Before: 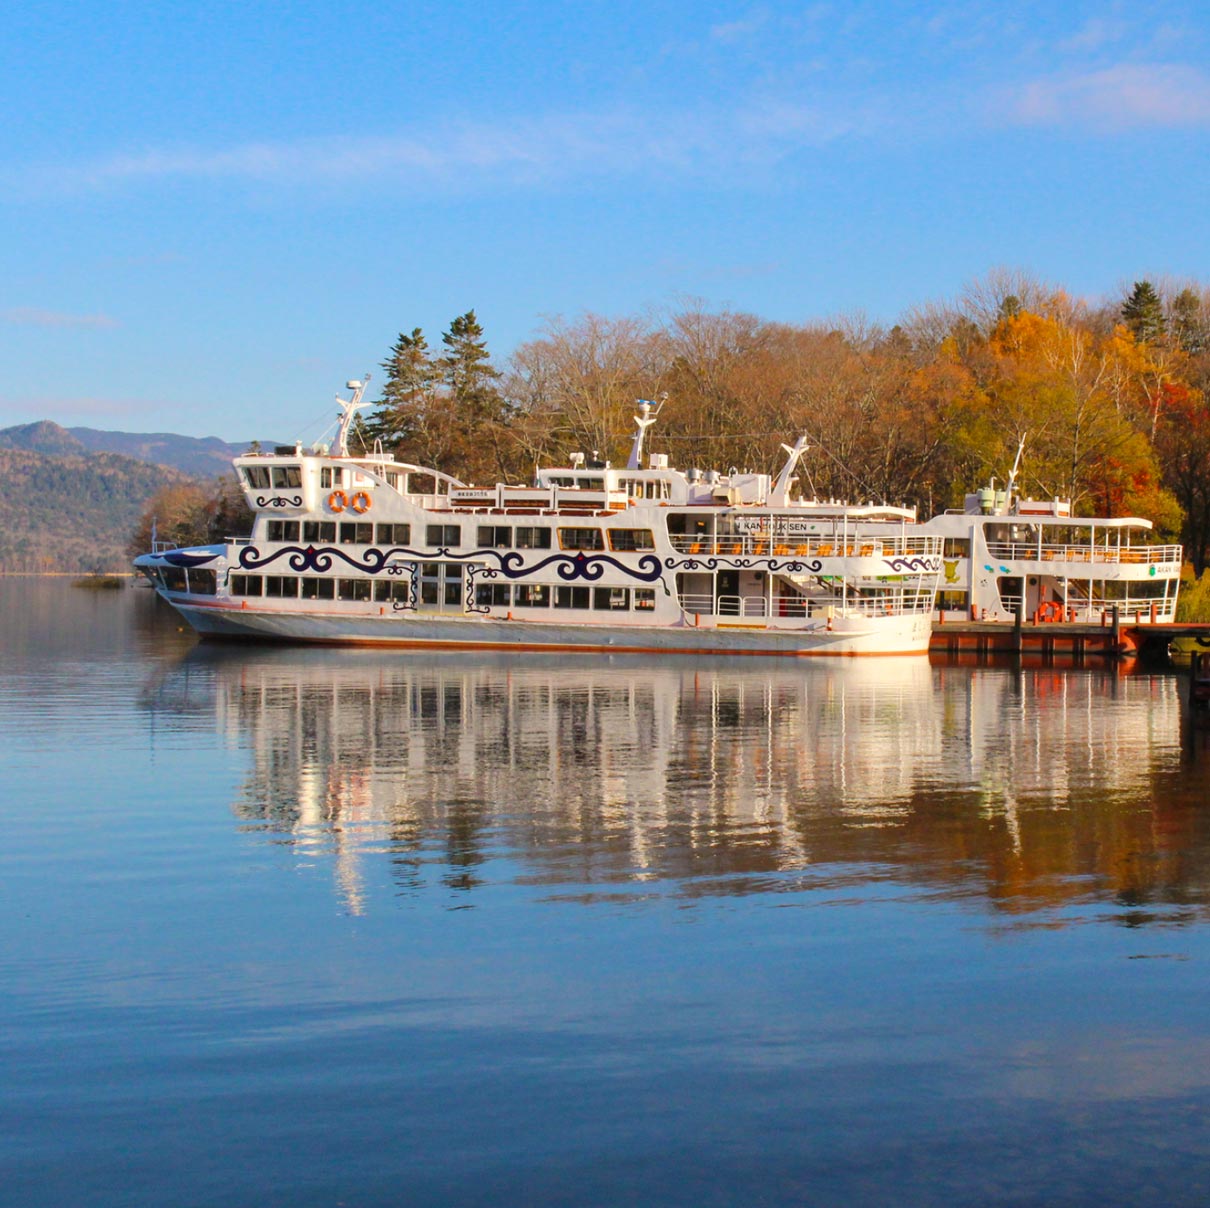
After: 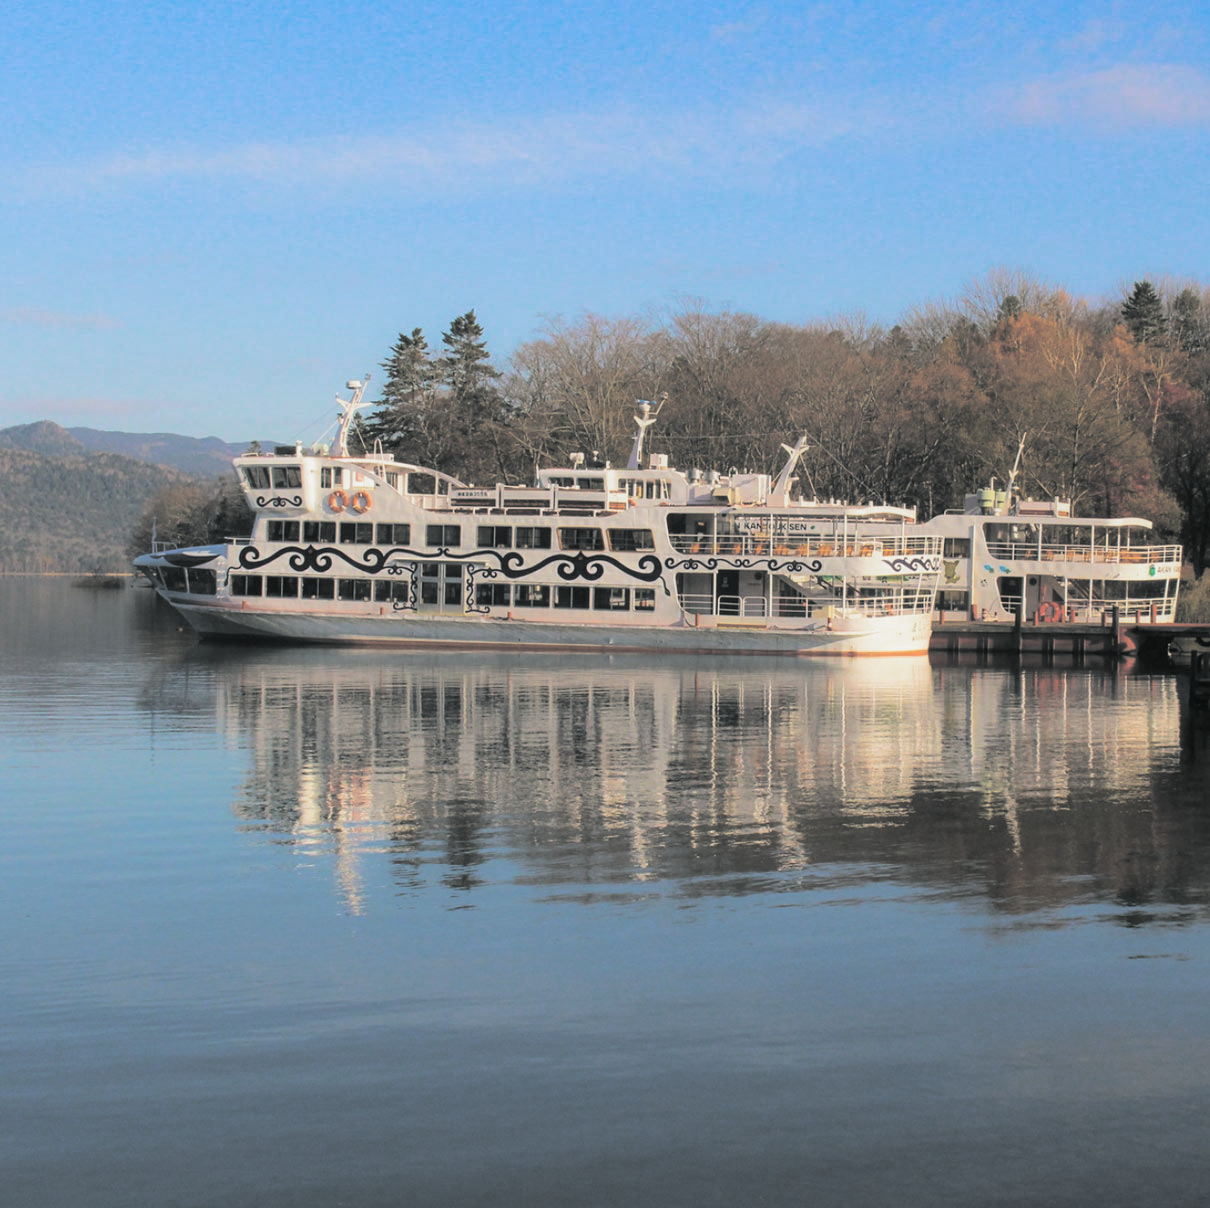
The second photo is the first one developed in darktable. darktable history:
split-toning: shadows › hue 190.8°, shadows › saturation 0.05, highlights › hue 54°, highlights › saturation 0.05, compress 0%
contrast equalizer: y [[0.5, 0.486, 0.447, 0.446, 0.489, 0.5], [0.5 ×6], [0.5 ×6], [0 ×6], [0 ×6]]
